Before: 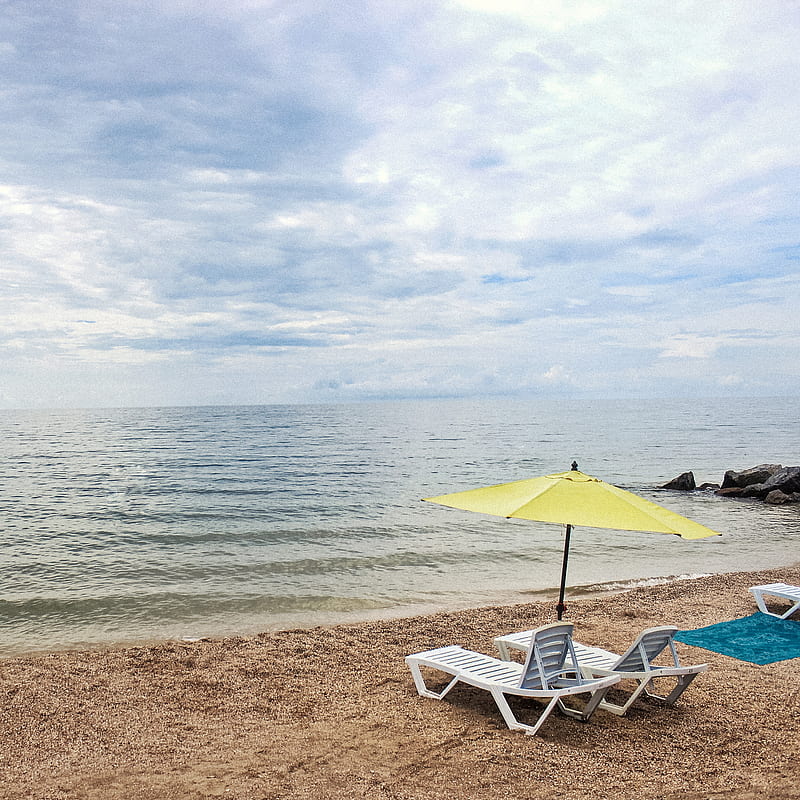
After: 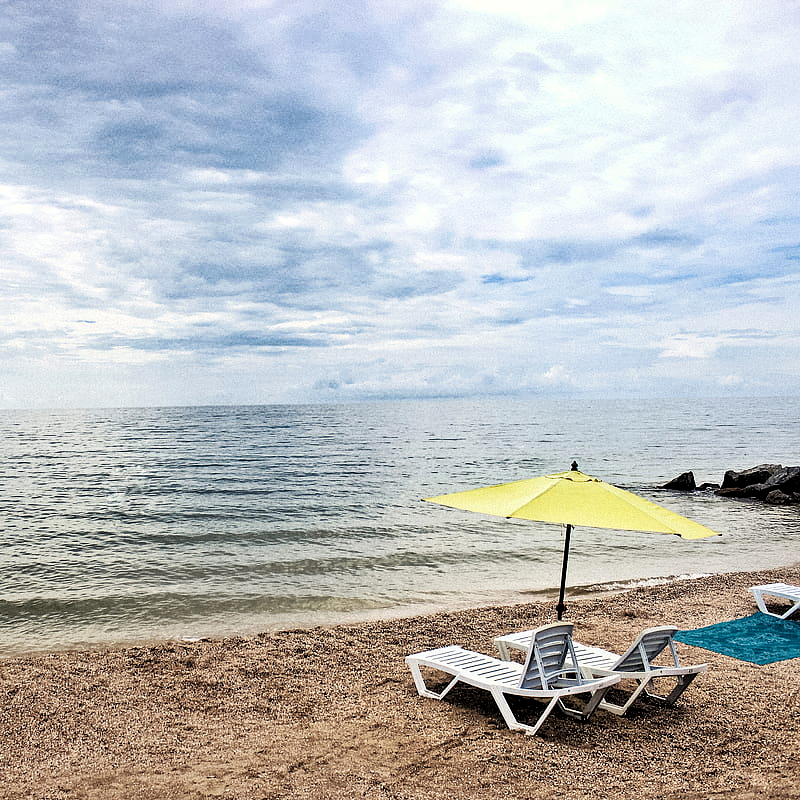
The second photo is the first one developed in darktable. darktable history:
color balance rgb: on, module defaults
filmic rgb: black relative exposure -3.64 EV, white relative exposure 2.44 EV, hardness 3.29
shadows and highlights: white point adjustment 0.05, highlights color adjustment 55.9%, soften with gaussian
